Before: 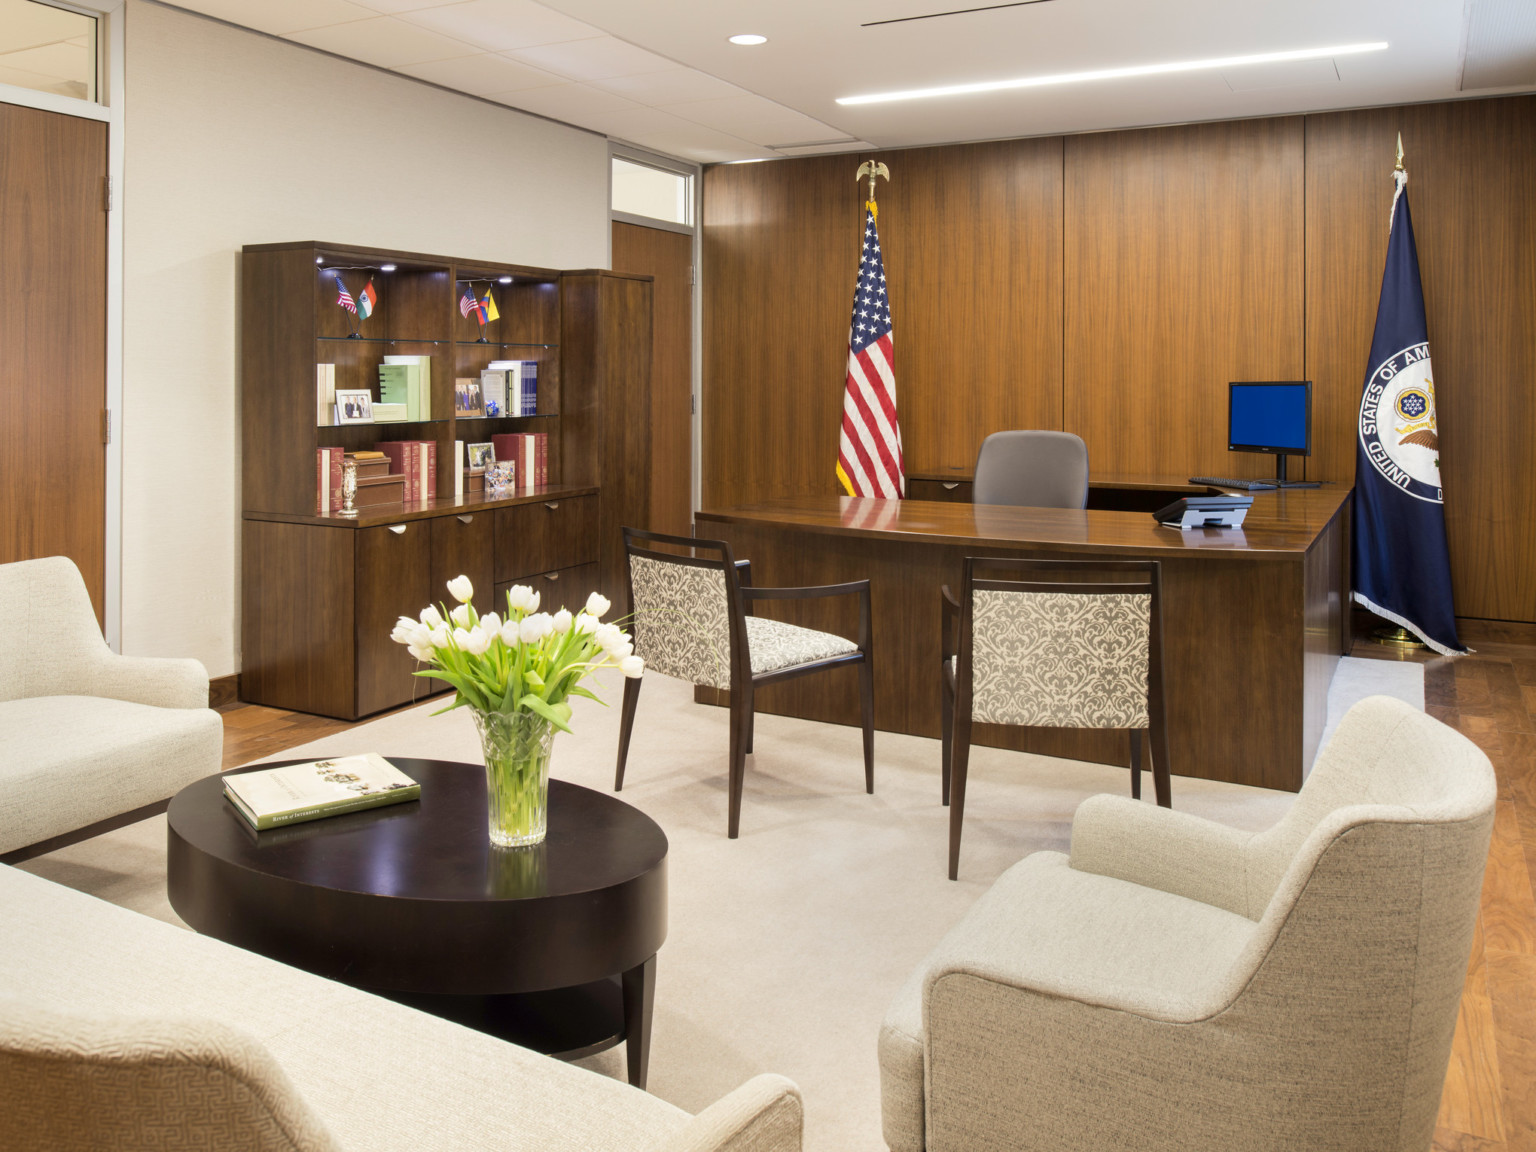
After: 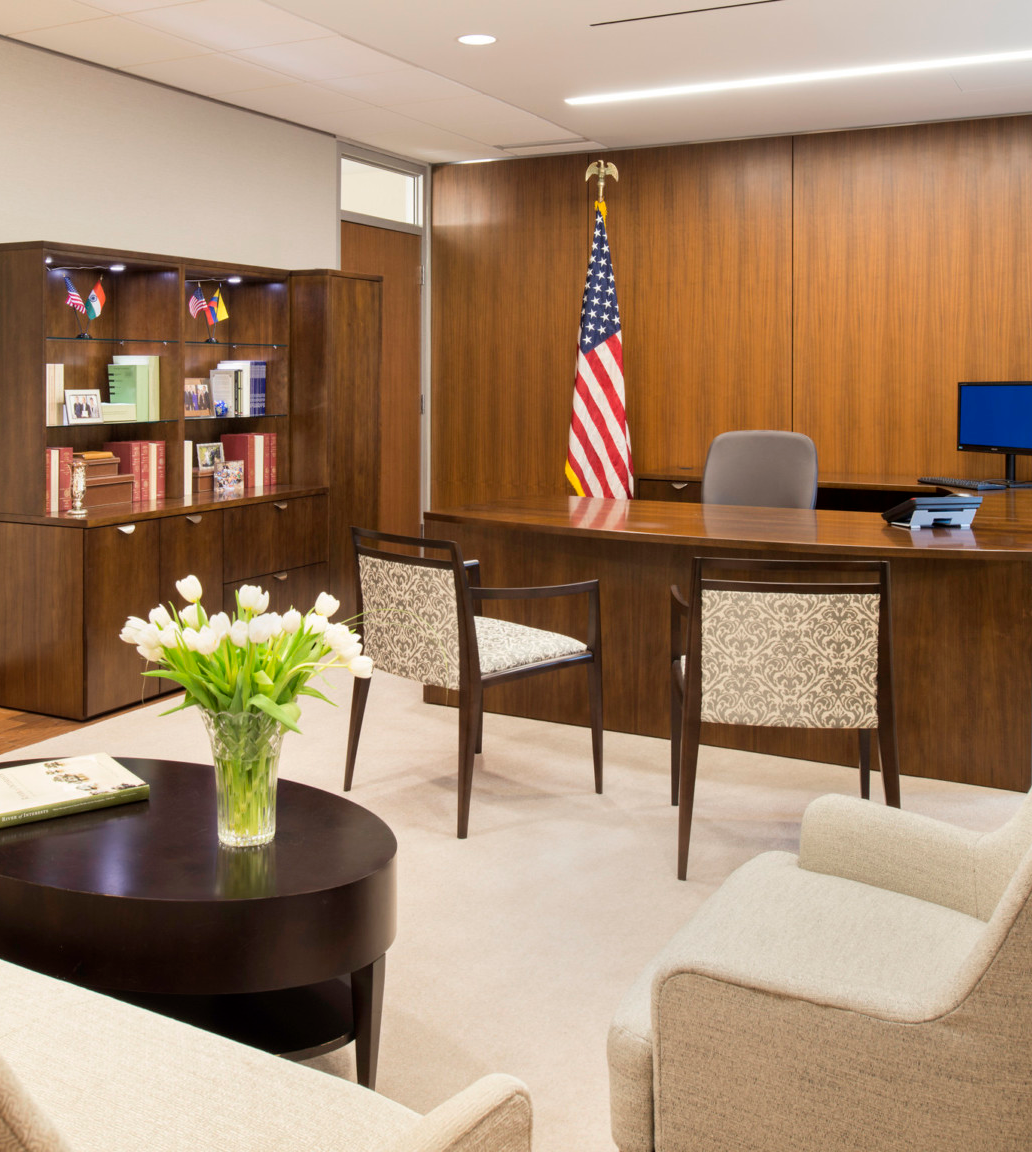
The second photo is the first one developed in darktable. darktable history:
crop and rotate: left 17.682%, right 15.071%
exposure: compensate exposure bias true, compensate highlight preservation false
